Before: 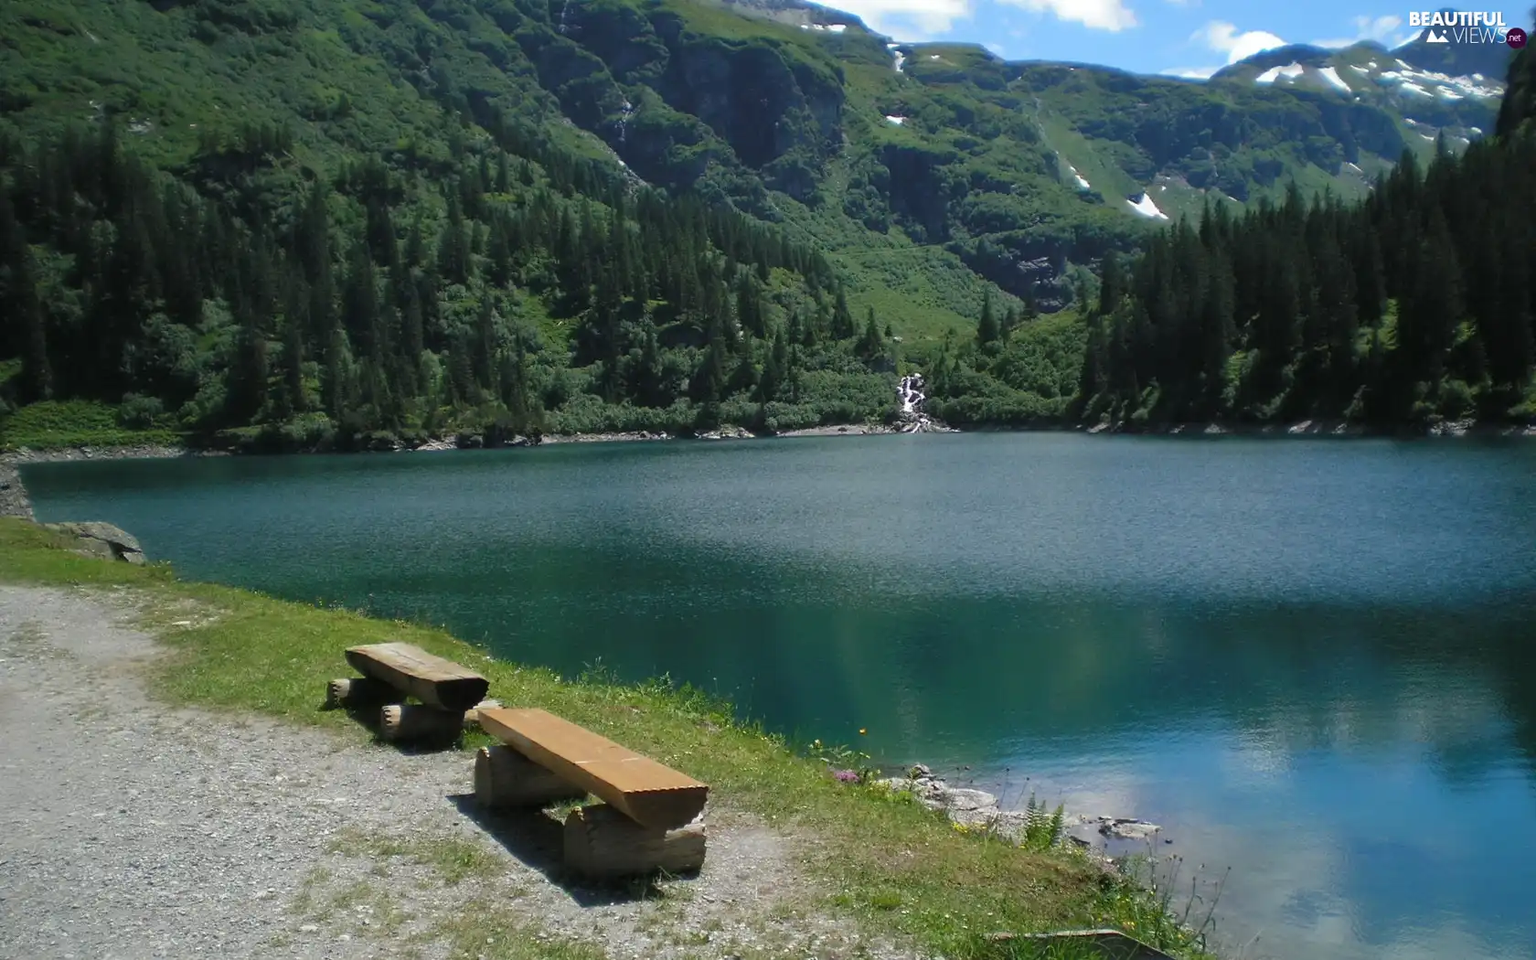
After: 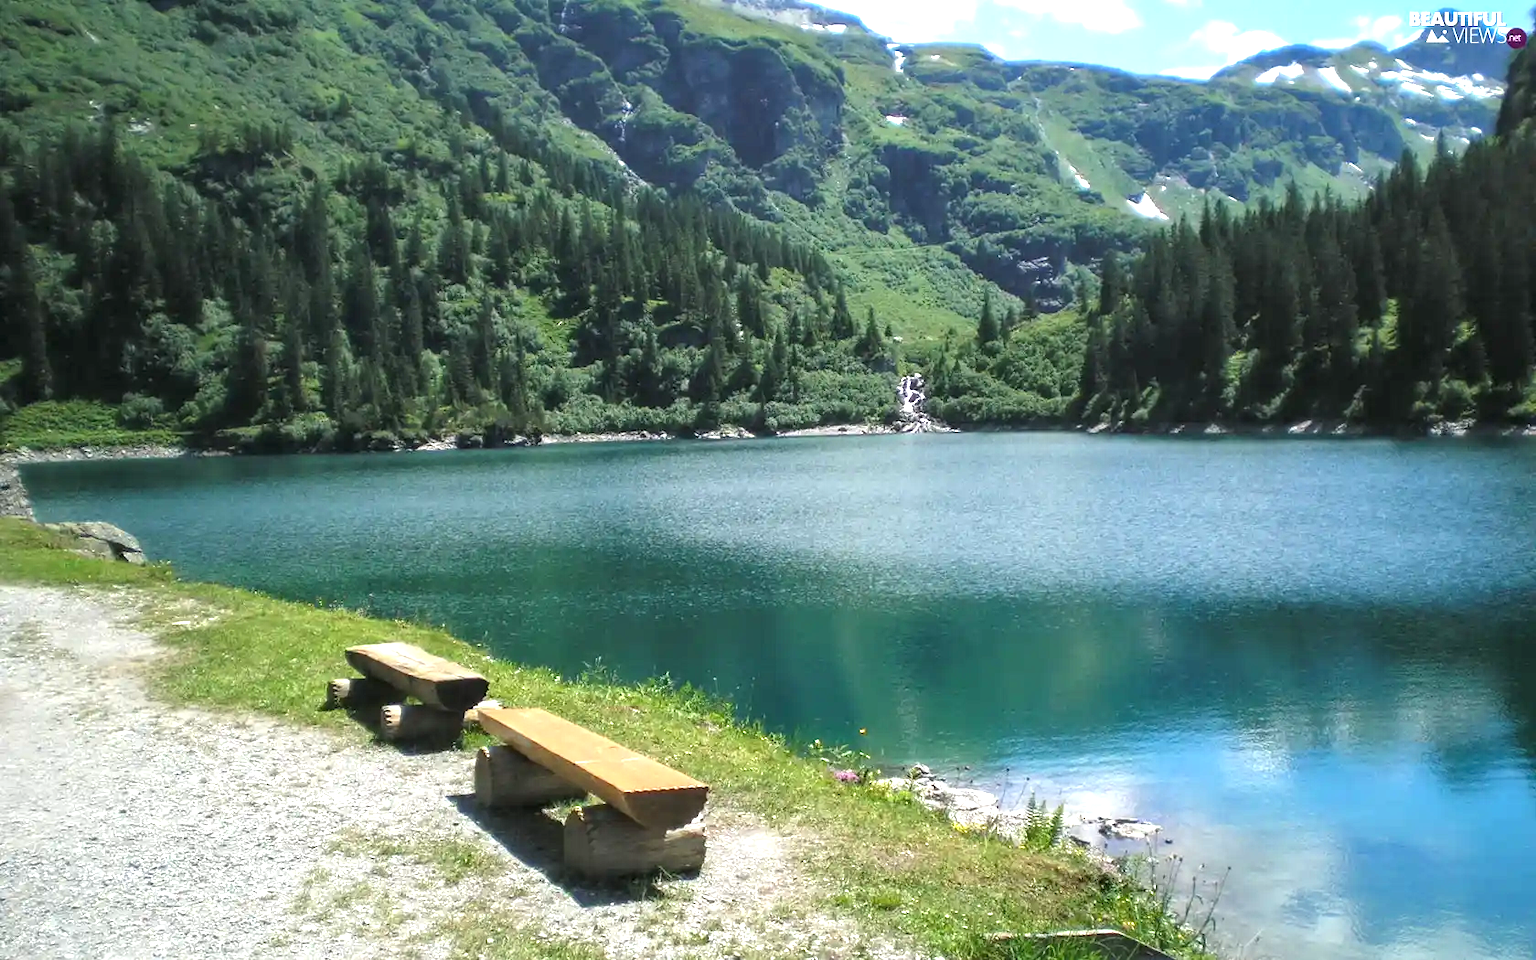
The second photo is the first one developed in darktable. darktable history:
local contrast: detail 130%
exposure: black level correction 0, exposure 1.199 EV, compensate highlight preservation false
